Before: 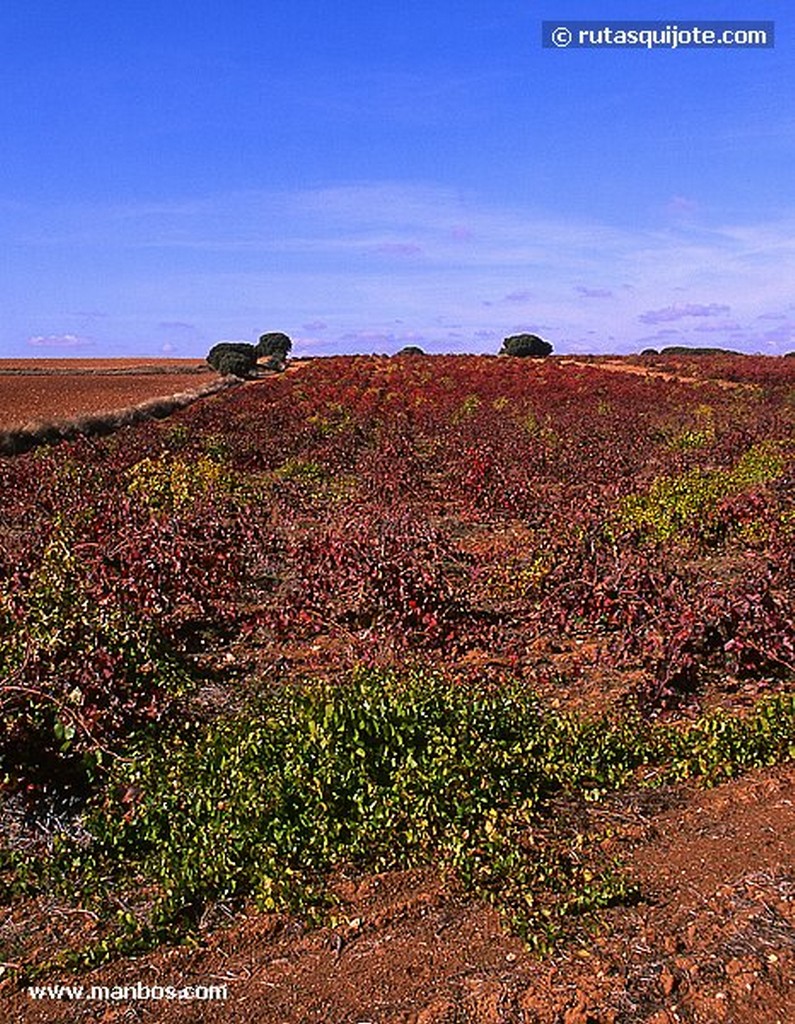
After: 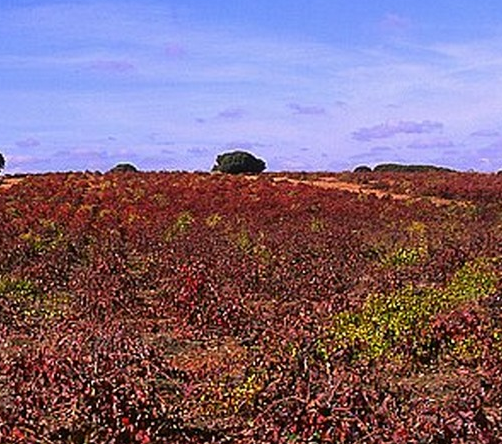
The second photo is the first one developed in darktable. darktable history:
crop: left 36.141%, top 17.907%, right 0.606%, bottom 38.647%
